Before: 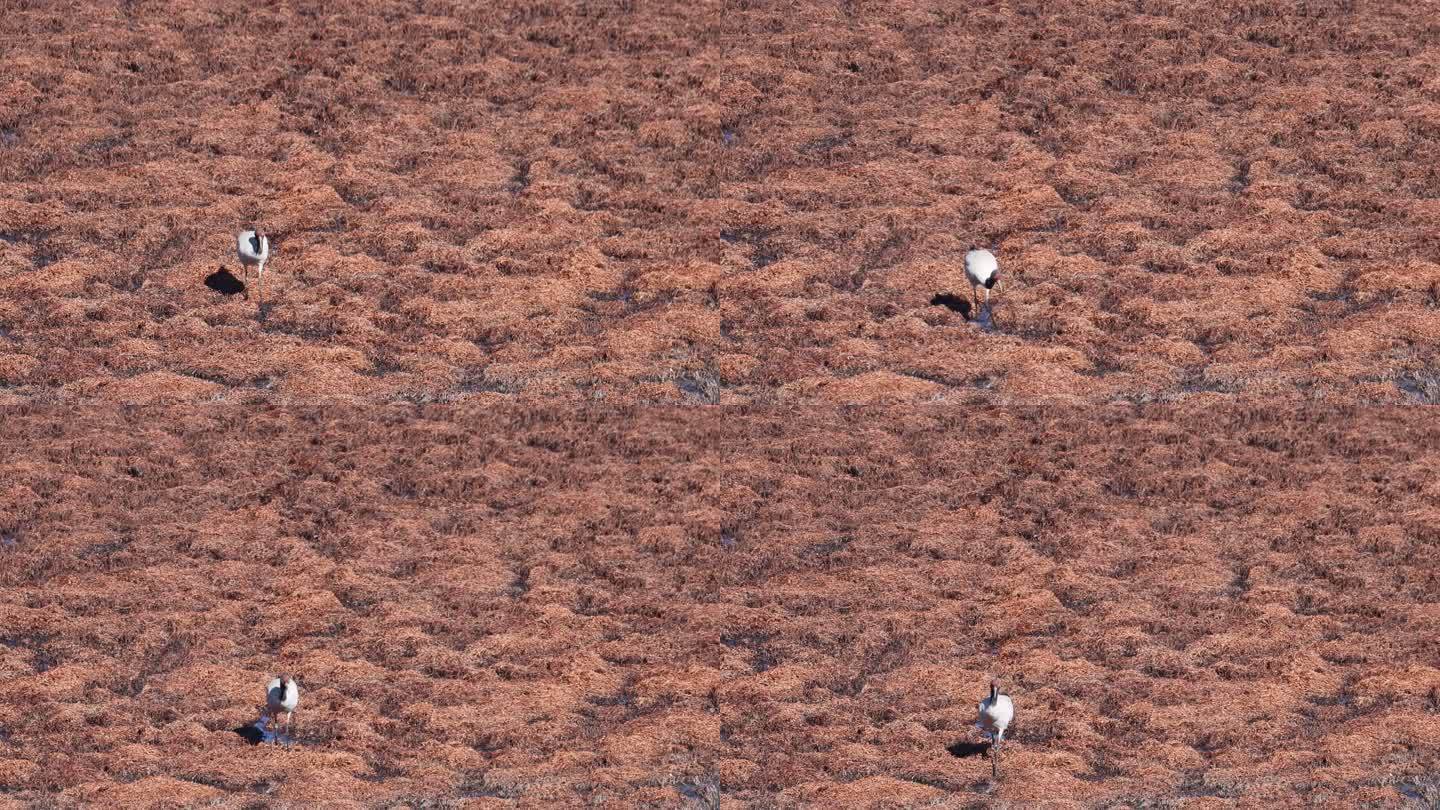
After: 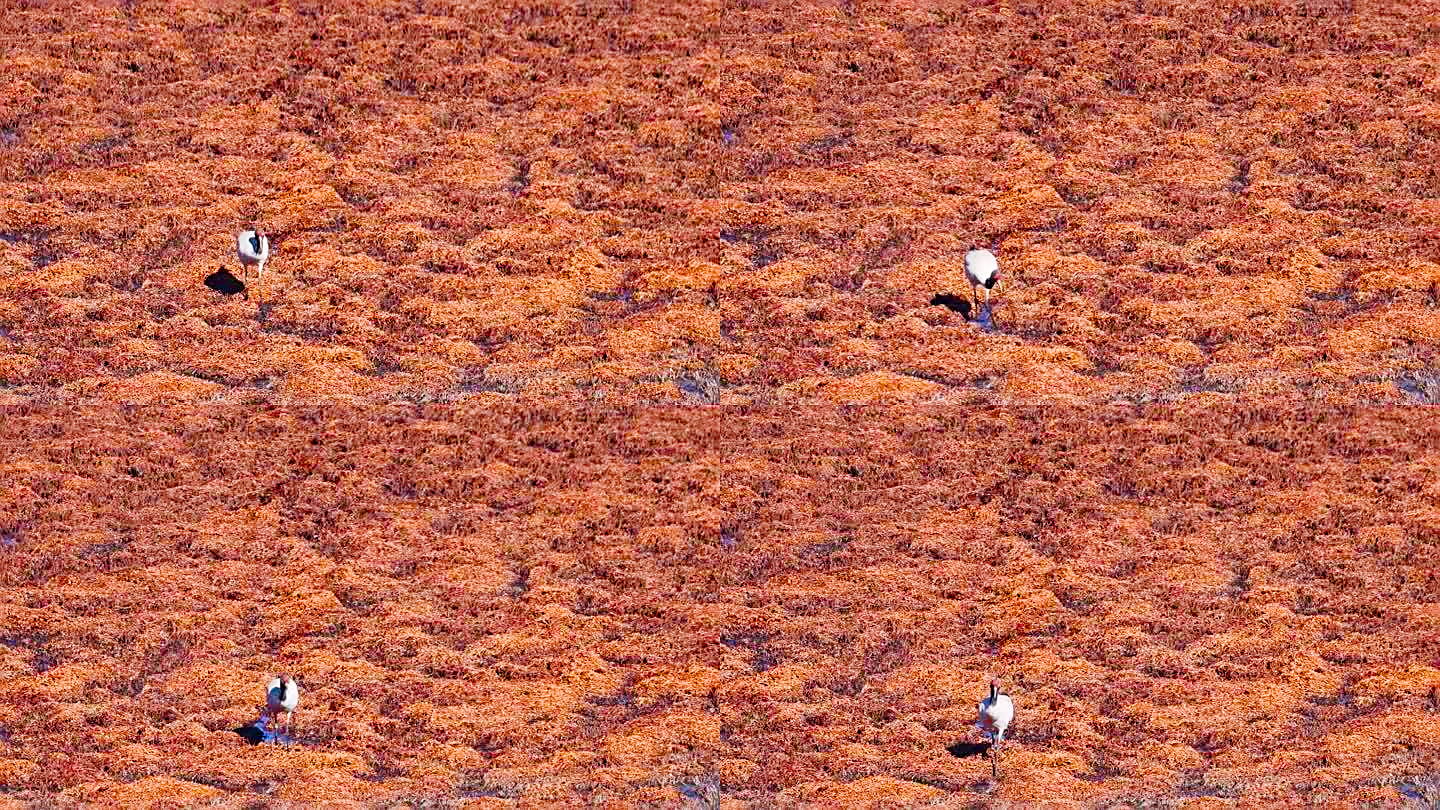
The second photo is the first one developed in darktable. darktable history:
tone curve: curves: ch0 [(0, 0) (0.004, 0.001) (0.133, 0.112) (0.325, 0.362) (0.832, 0.893) (1, 1)], preserve colors none
color balance rgb: linear chroma grading › global chroma 24.356%, perceptual saturation grading › global saturation 20%, perceptual saturation grading › highlights 1.788%, perceptual saturation grading › shadows 49.507%, global vibrance 20%
sharpen: on, module defaults
